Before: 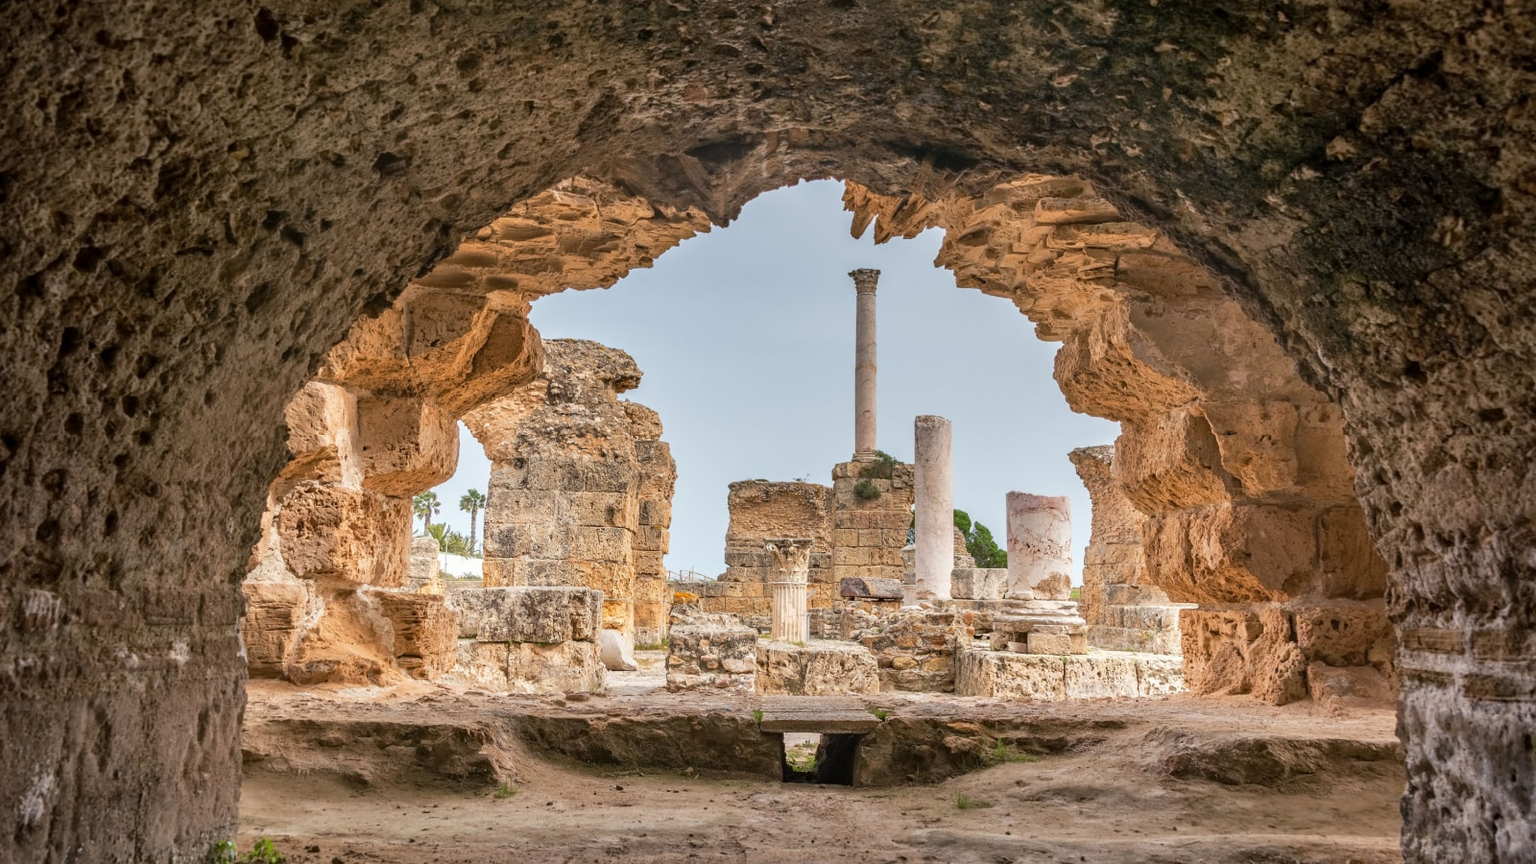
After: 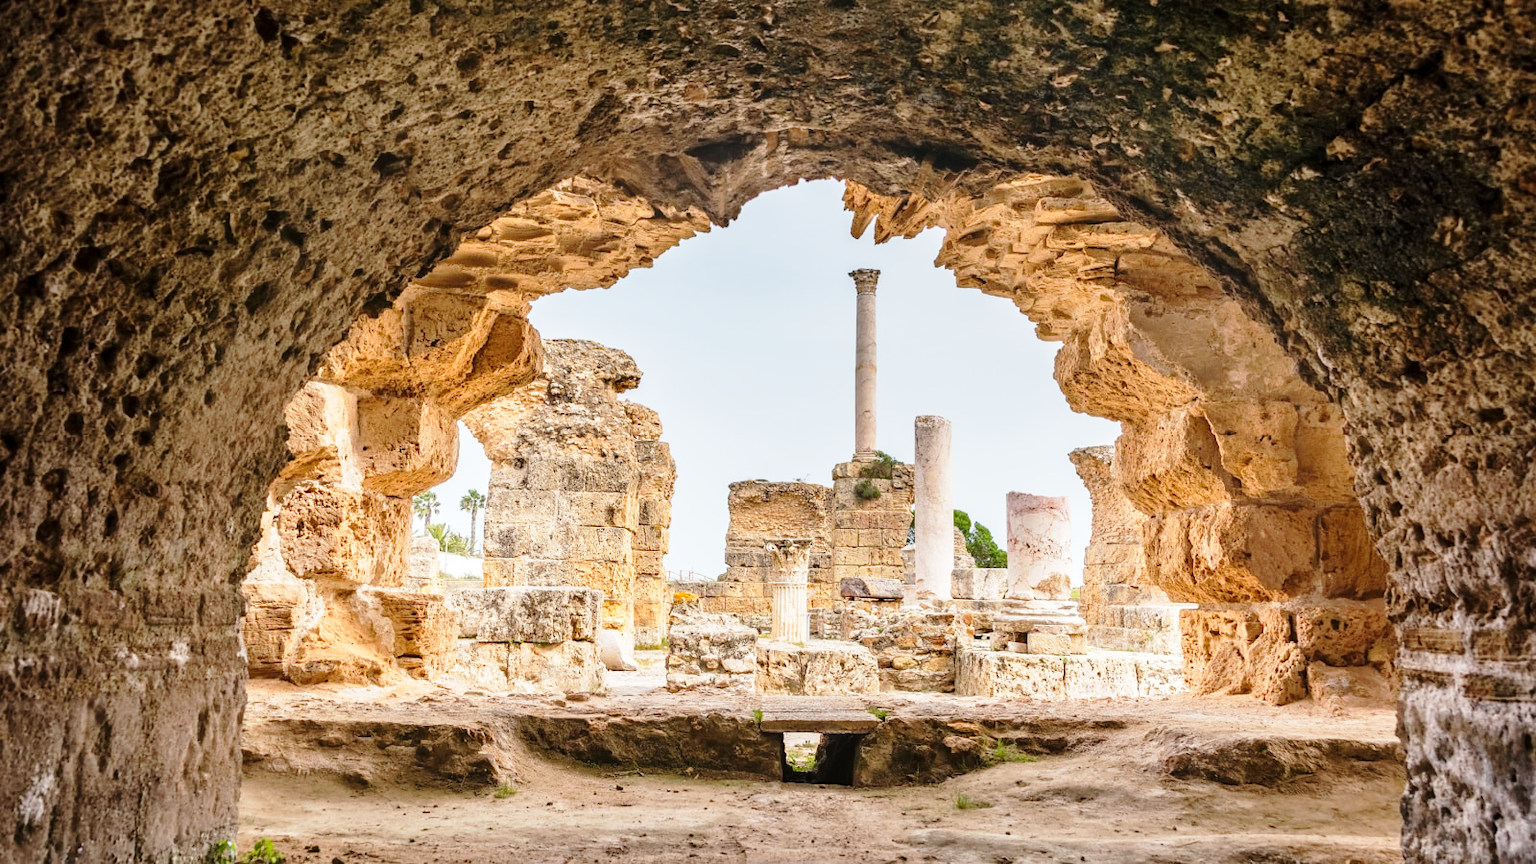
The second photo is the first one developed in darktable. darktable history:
base curve: curves: ch0 [(0, 0) (0.028, 0.03) (0.121, 0.232) (0.46, 0.748) (0.859, 0.968) (1, 1)], preserve colors none
exposure: compensate highlight preservation false
